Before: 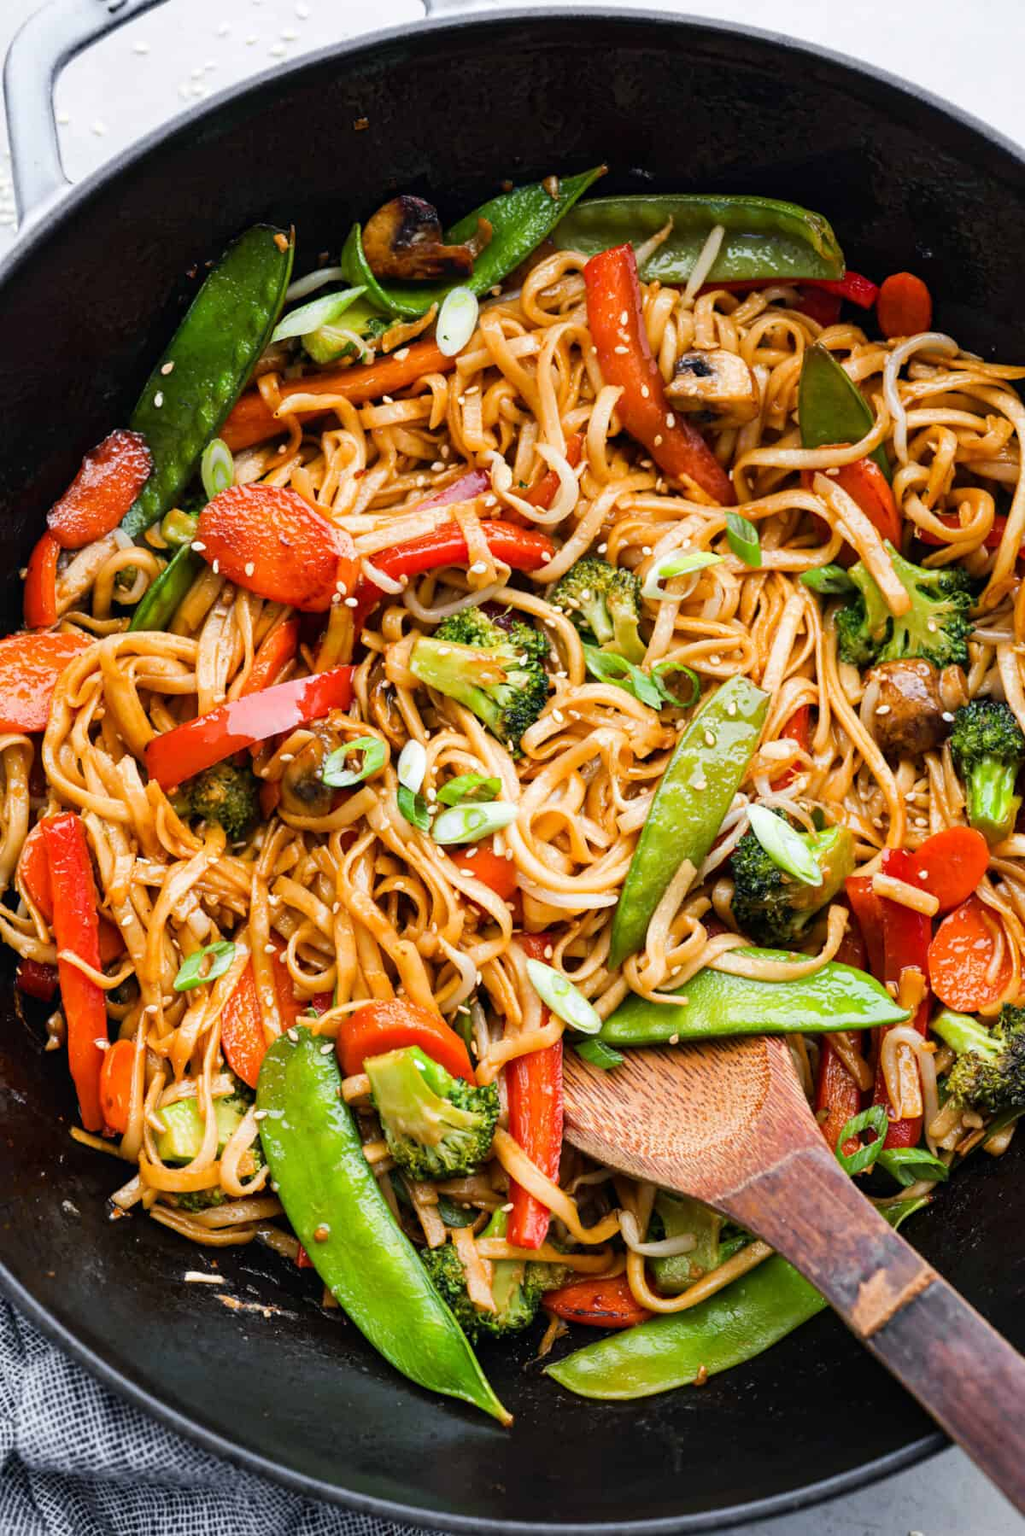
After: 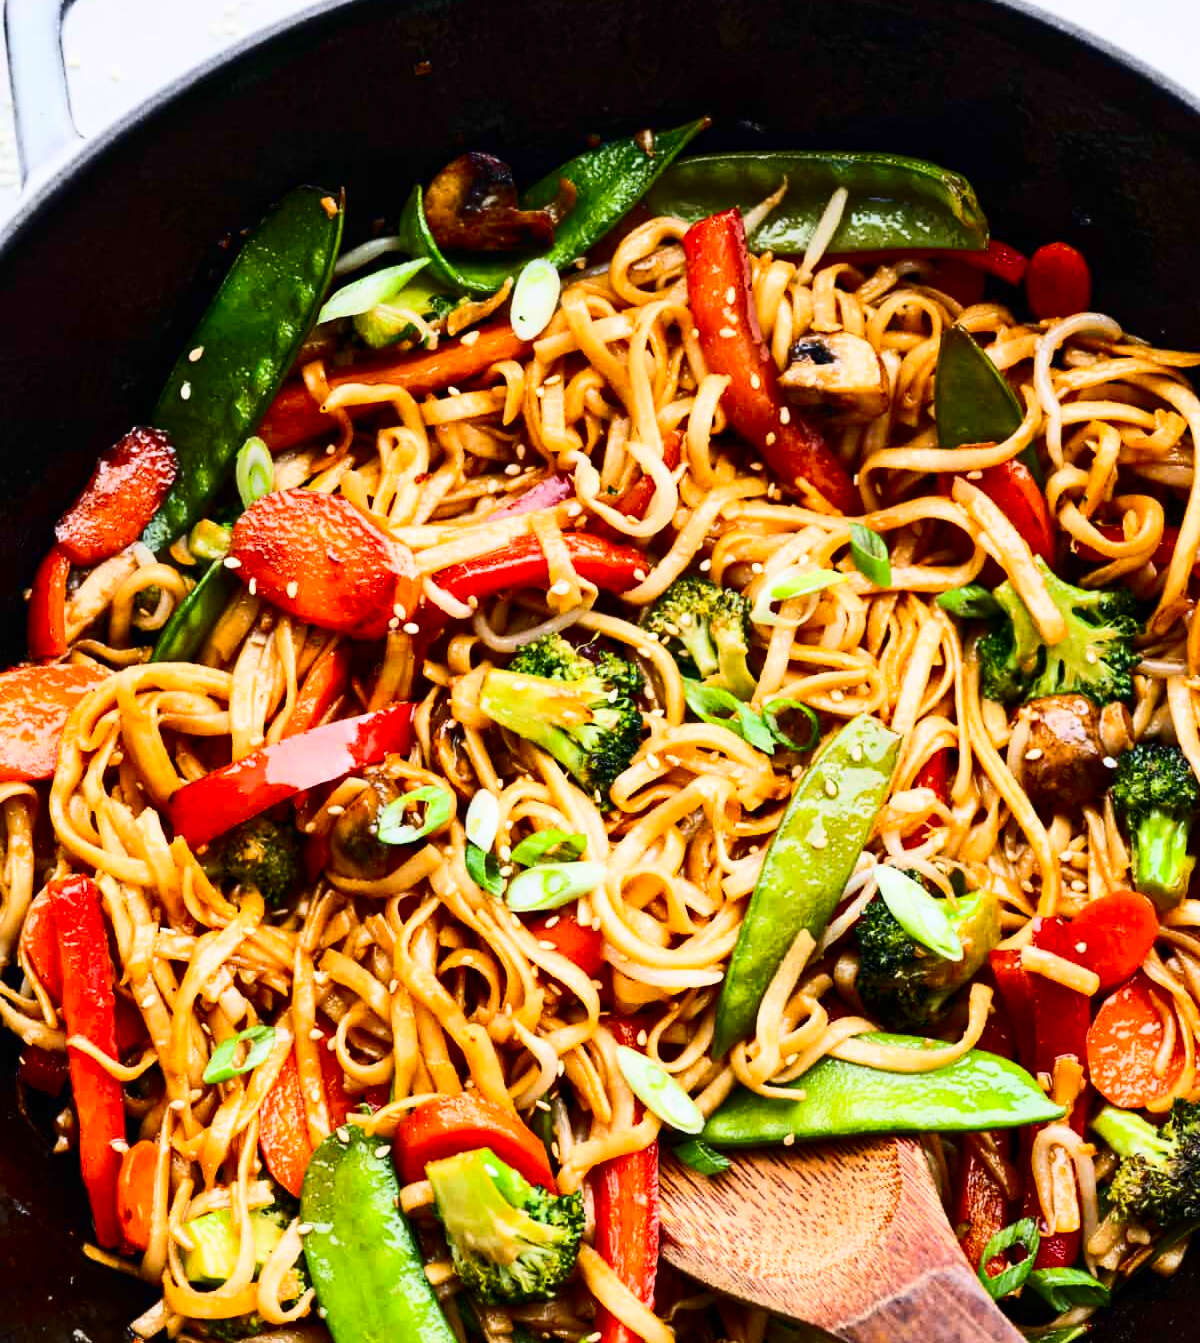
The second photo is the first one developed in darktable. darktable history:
crop: top 4.284%, bottom 21.062%
shadows and highlights: shadows 22.85, highlights -48.57, soften with gaussian
contrast brightness saturation: contrast 0.398, brightness 0.042, saturation 0.253
exposure: exposure -0.114 EV, compensate highlight preservation false
